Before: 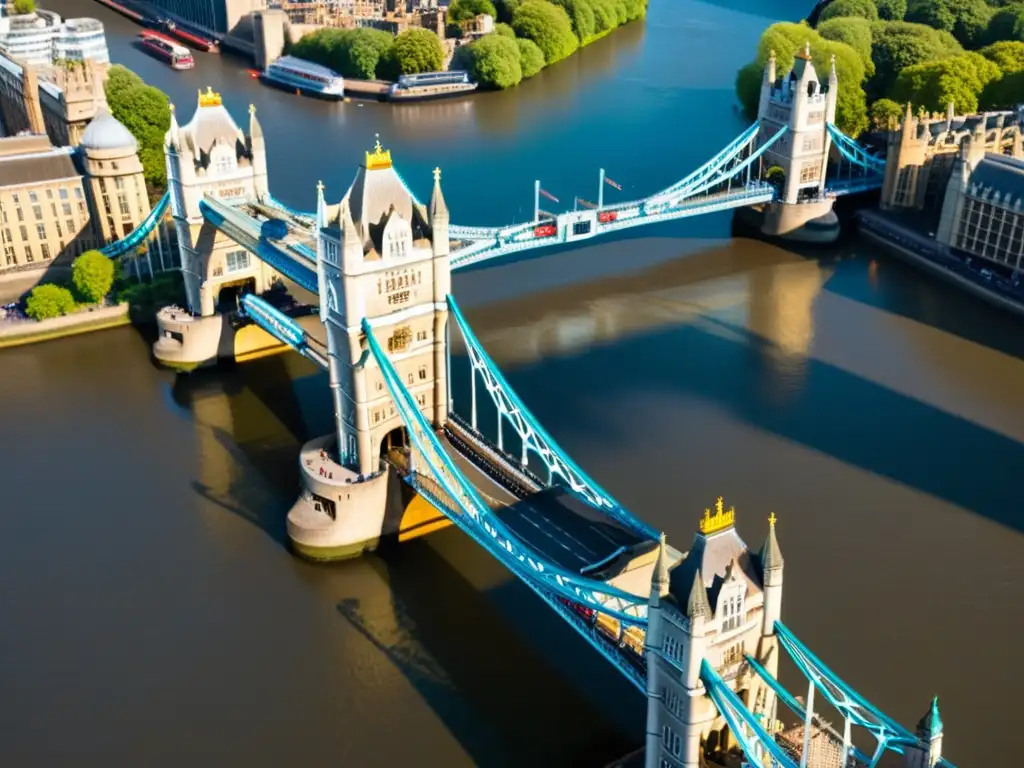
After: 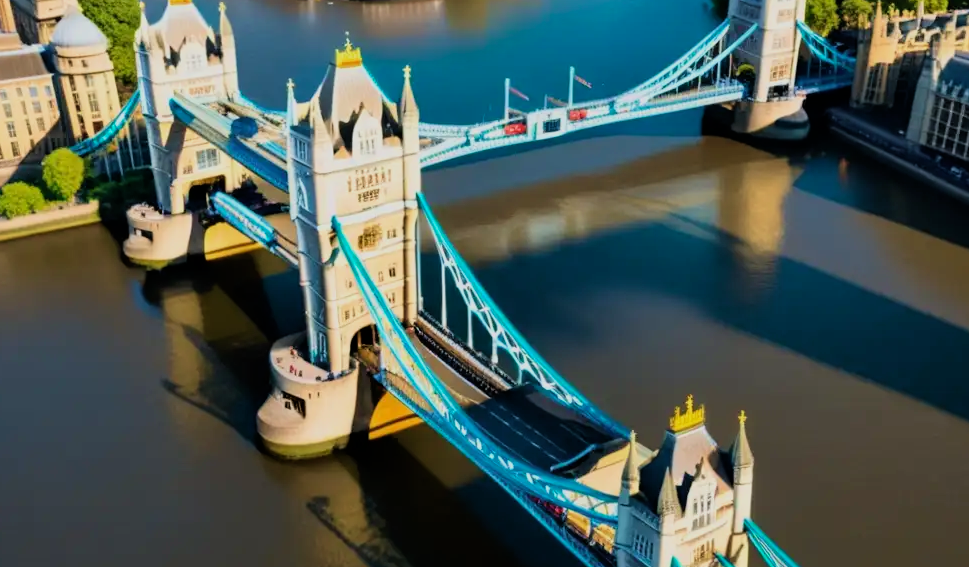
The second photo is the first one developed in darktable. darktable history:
crop and rotate: left 2.978%, top 13.397%, right 2.34%, bottom 12.71%
filmic rgb: black relative exposure -8 EV, white relative exposure 3.81 EV, threshold 2.96 EV, hardness 4.39, color science v6 (2022), enable highlight reconstruction true
velvia: on, module defaults
